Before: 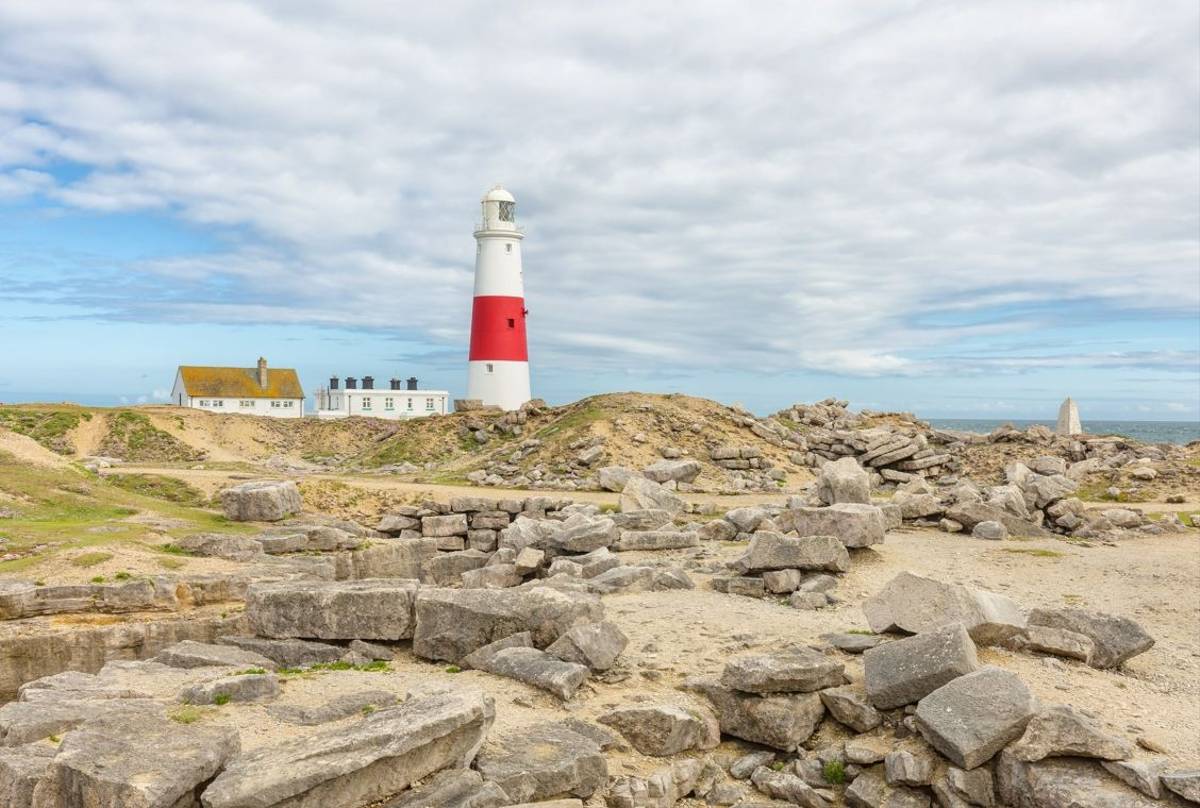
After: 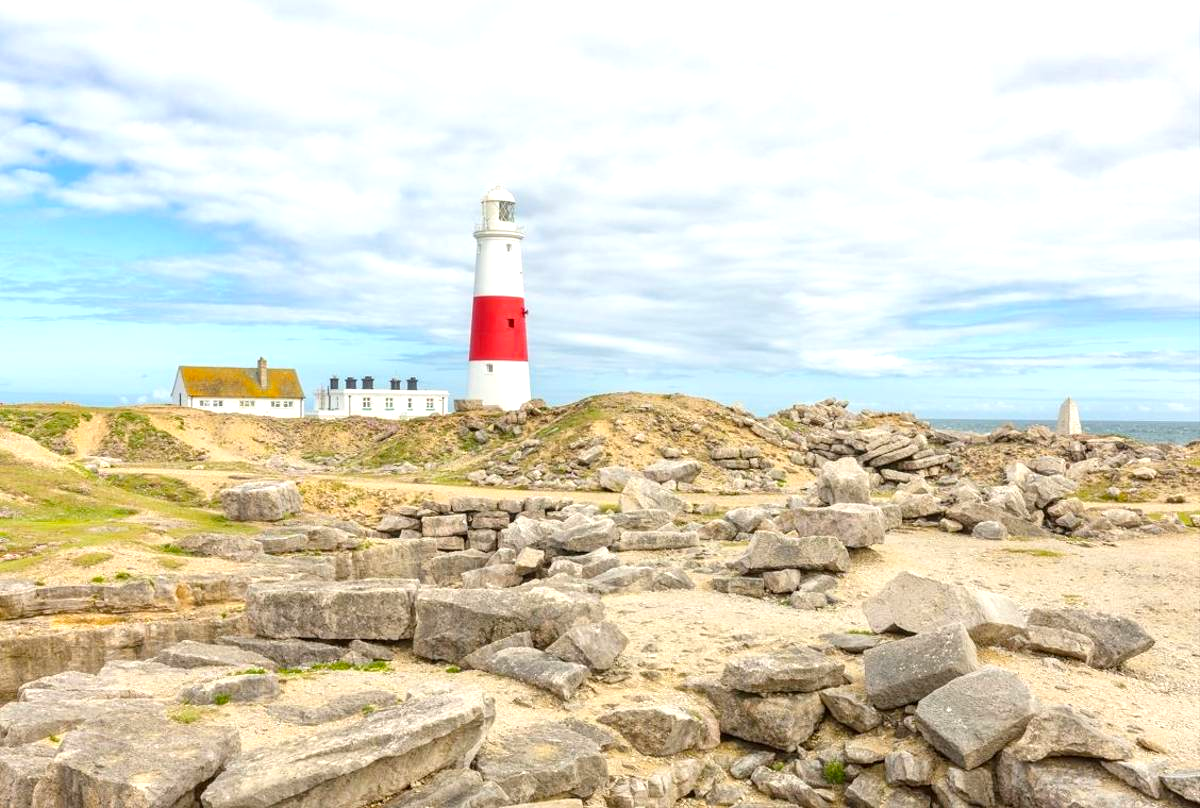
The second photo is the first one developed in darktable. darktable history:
color balance: output saturation 110%
exposure: black level correction 0.001, exposure 0.5 EV, compensate exposure bias true, compensate highlight preservation false
